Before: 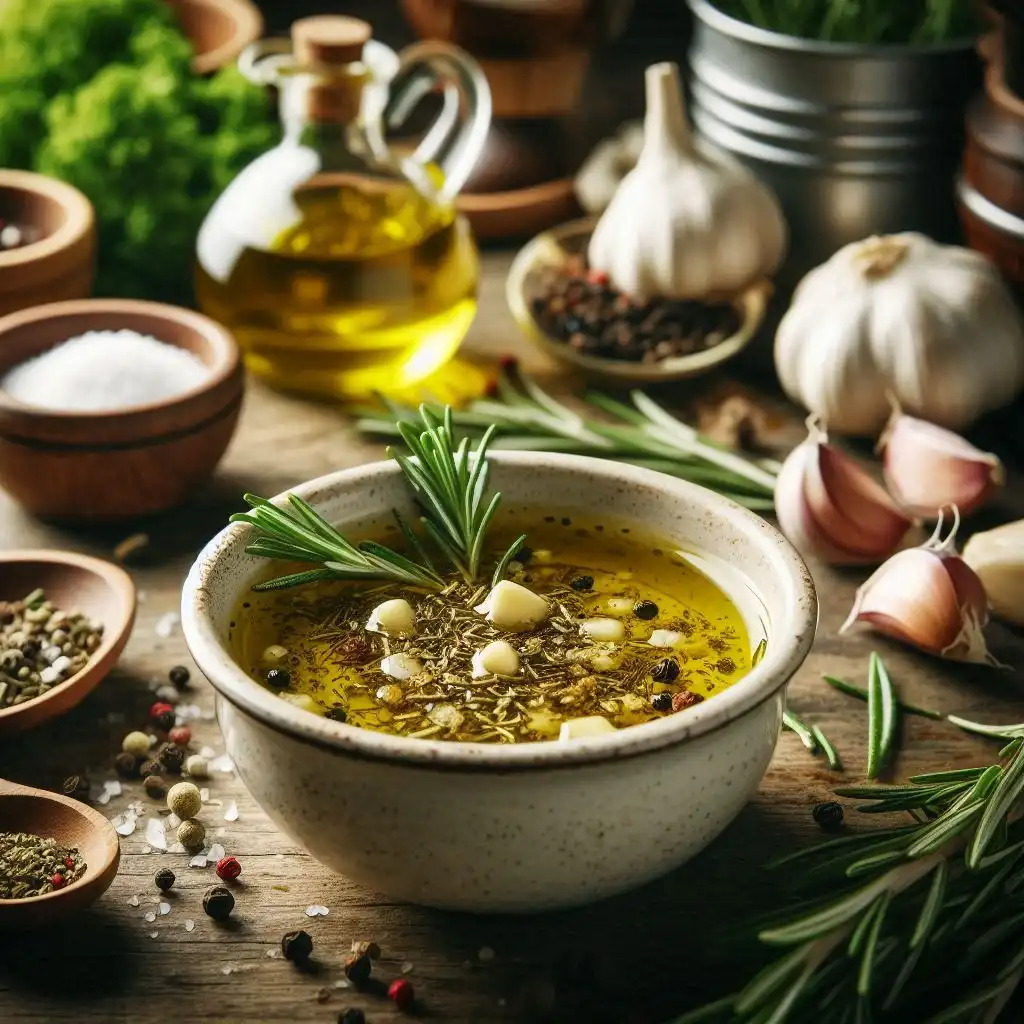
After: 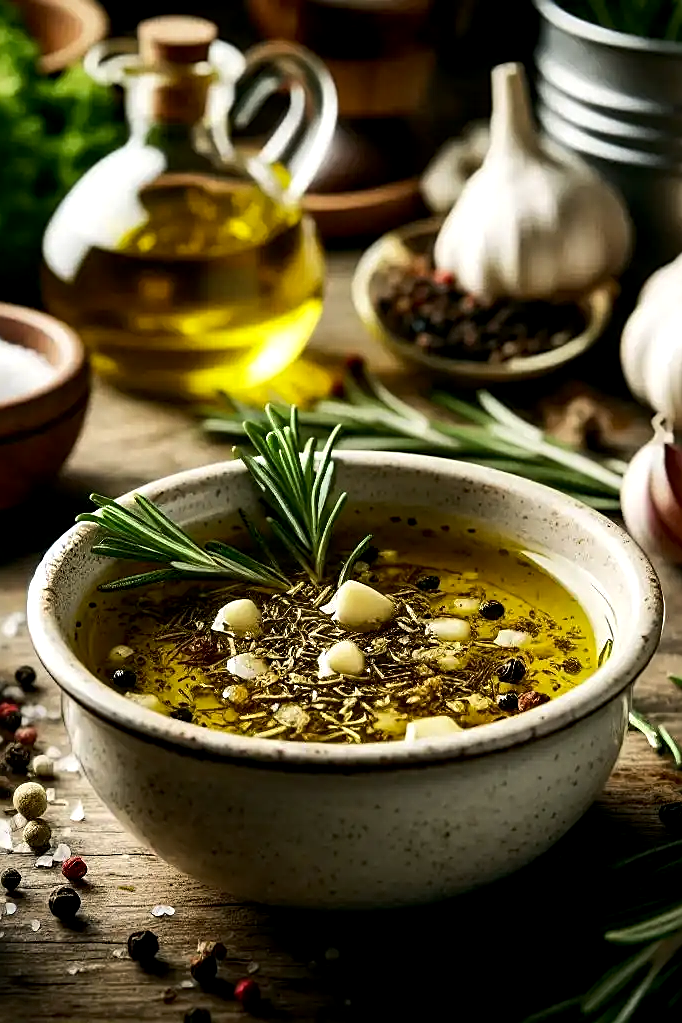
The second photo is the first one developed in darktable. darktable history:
tone equalizer: -8 EV -0.75 EV, -7 EV -0.7 EV, -6 EV -0.6 EV, -5 EV -0.4 EV, -3 EV 0.4 EV, -2 EV 0.6 EV, -1 EV 0.7 EV, +0 EV 0.75 EV, edges refinement/feathering 500, mask exposure compensation -1.57 EV, preserve details no
sharpen: on, module defaults
exposure: black level correction 0.011, exposure -0.478 EV, compensate highlight preservation false
crop and rotate: left 15.055%, right 18.278%
